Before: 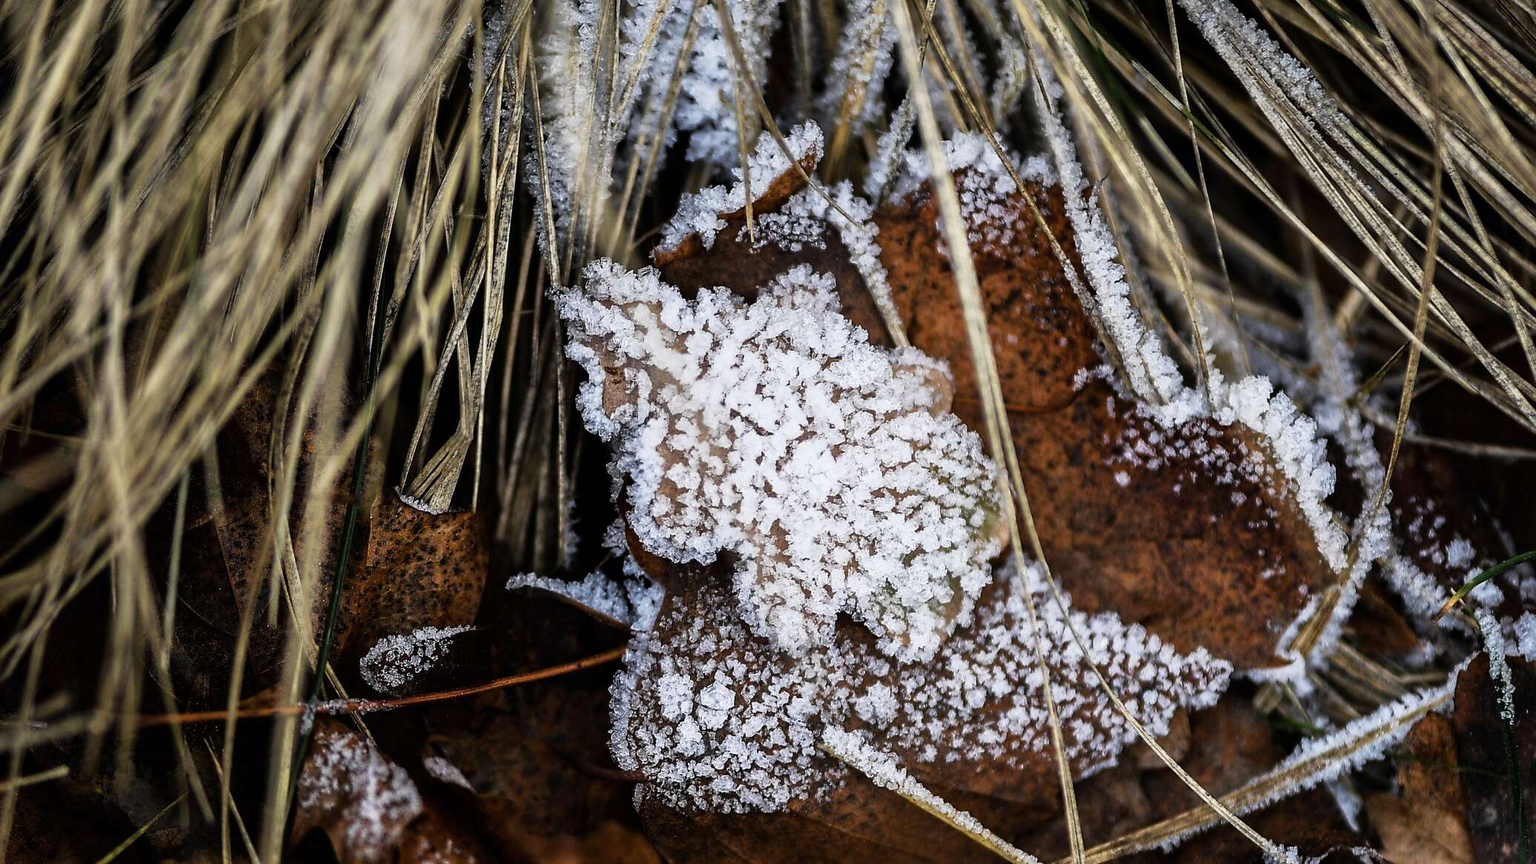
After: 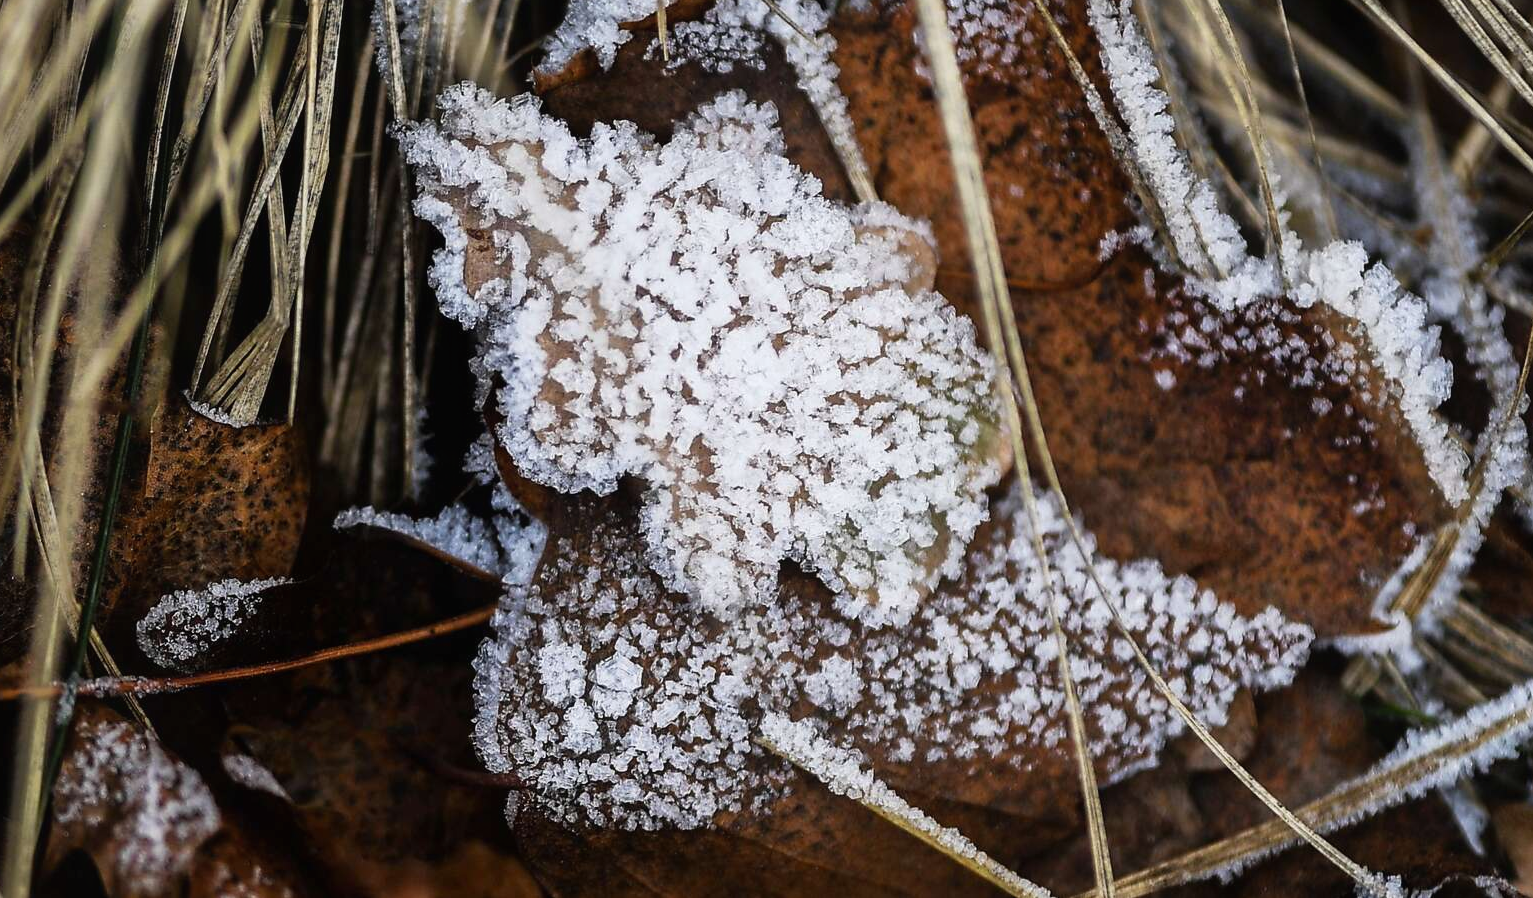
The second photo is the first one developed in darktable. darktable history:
crop: left 16.871%, top 22.857%, right 9.116%
contrast equalizer: octaves 7, y [[0.6 ×6], [0.55 ×6], [0 ×6], [0 ×6], [0 ×6]], mix -0.2
